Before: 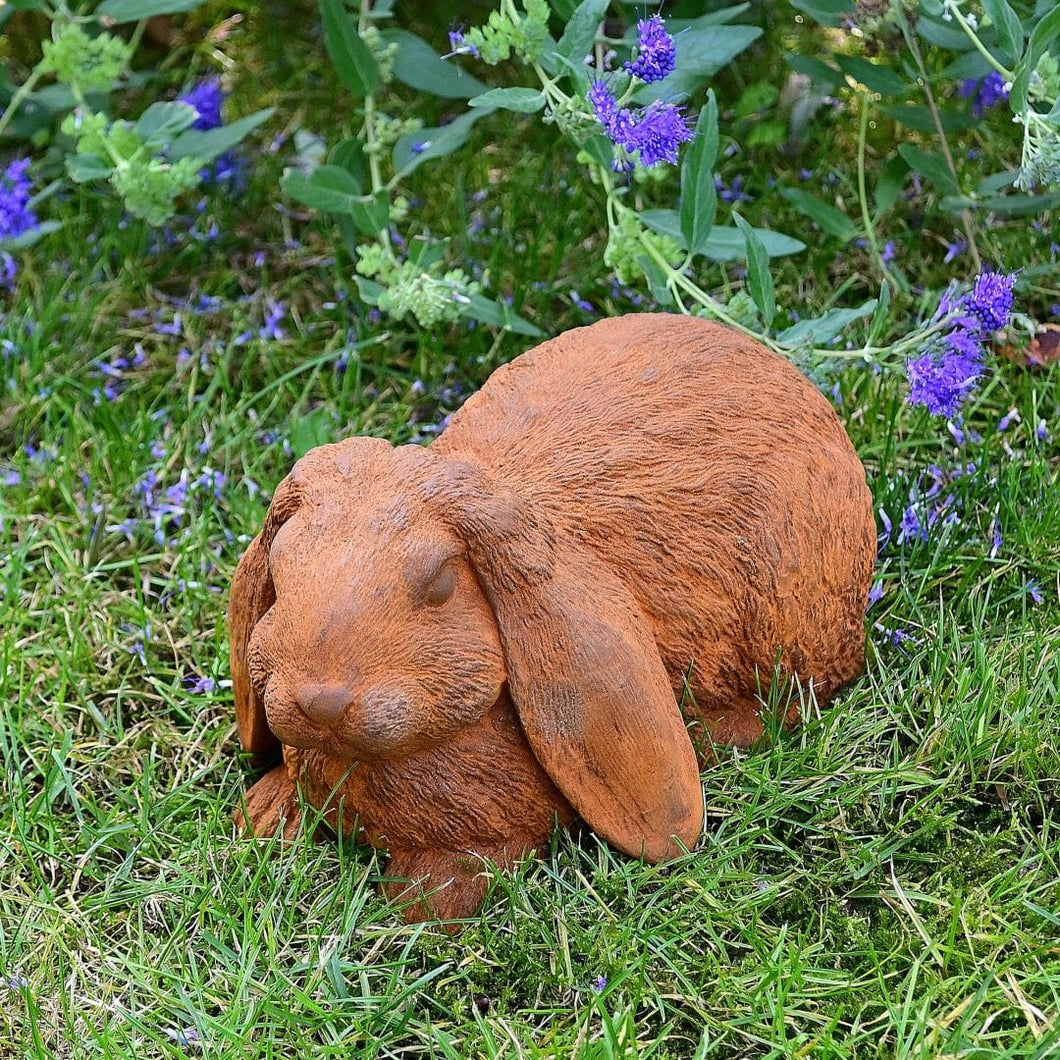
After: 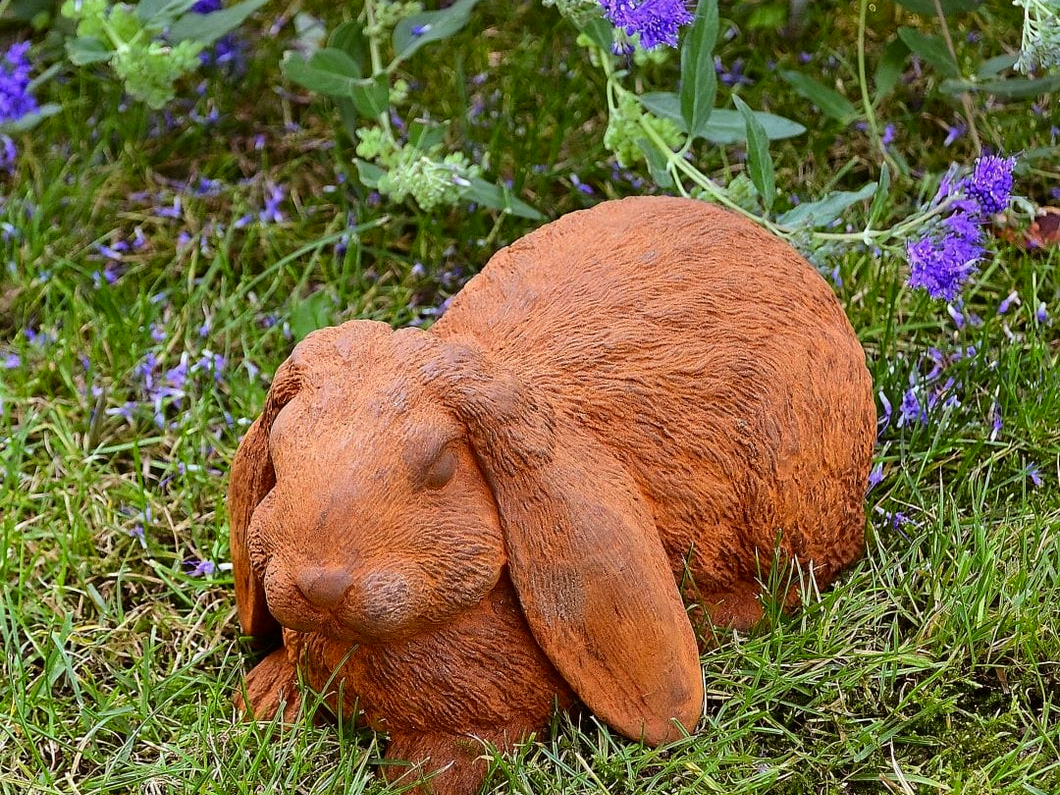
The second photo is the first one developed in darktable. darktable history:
rgb levels: mode RGB, independent channels, levels [[0, 0.5, 1], [0, 0.521, 1], [0, 0.536, 1]]
crop: top 11.038%, bottom 13.962%
